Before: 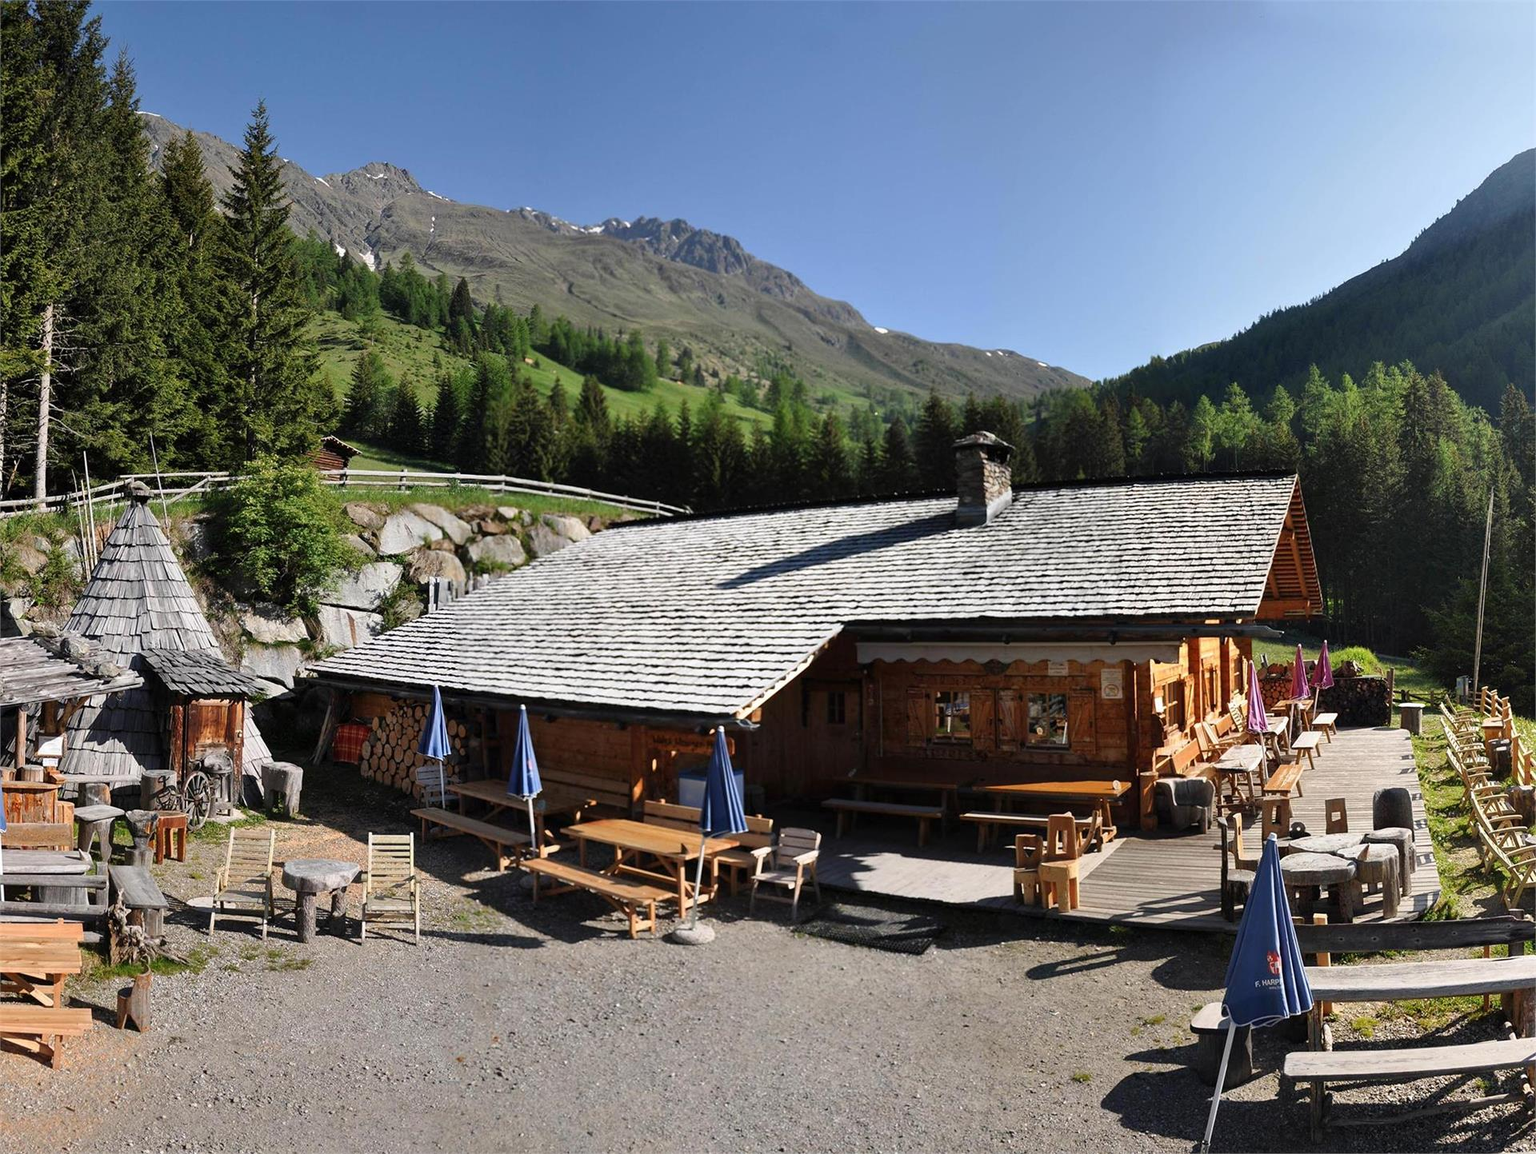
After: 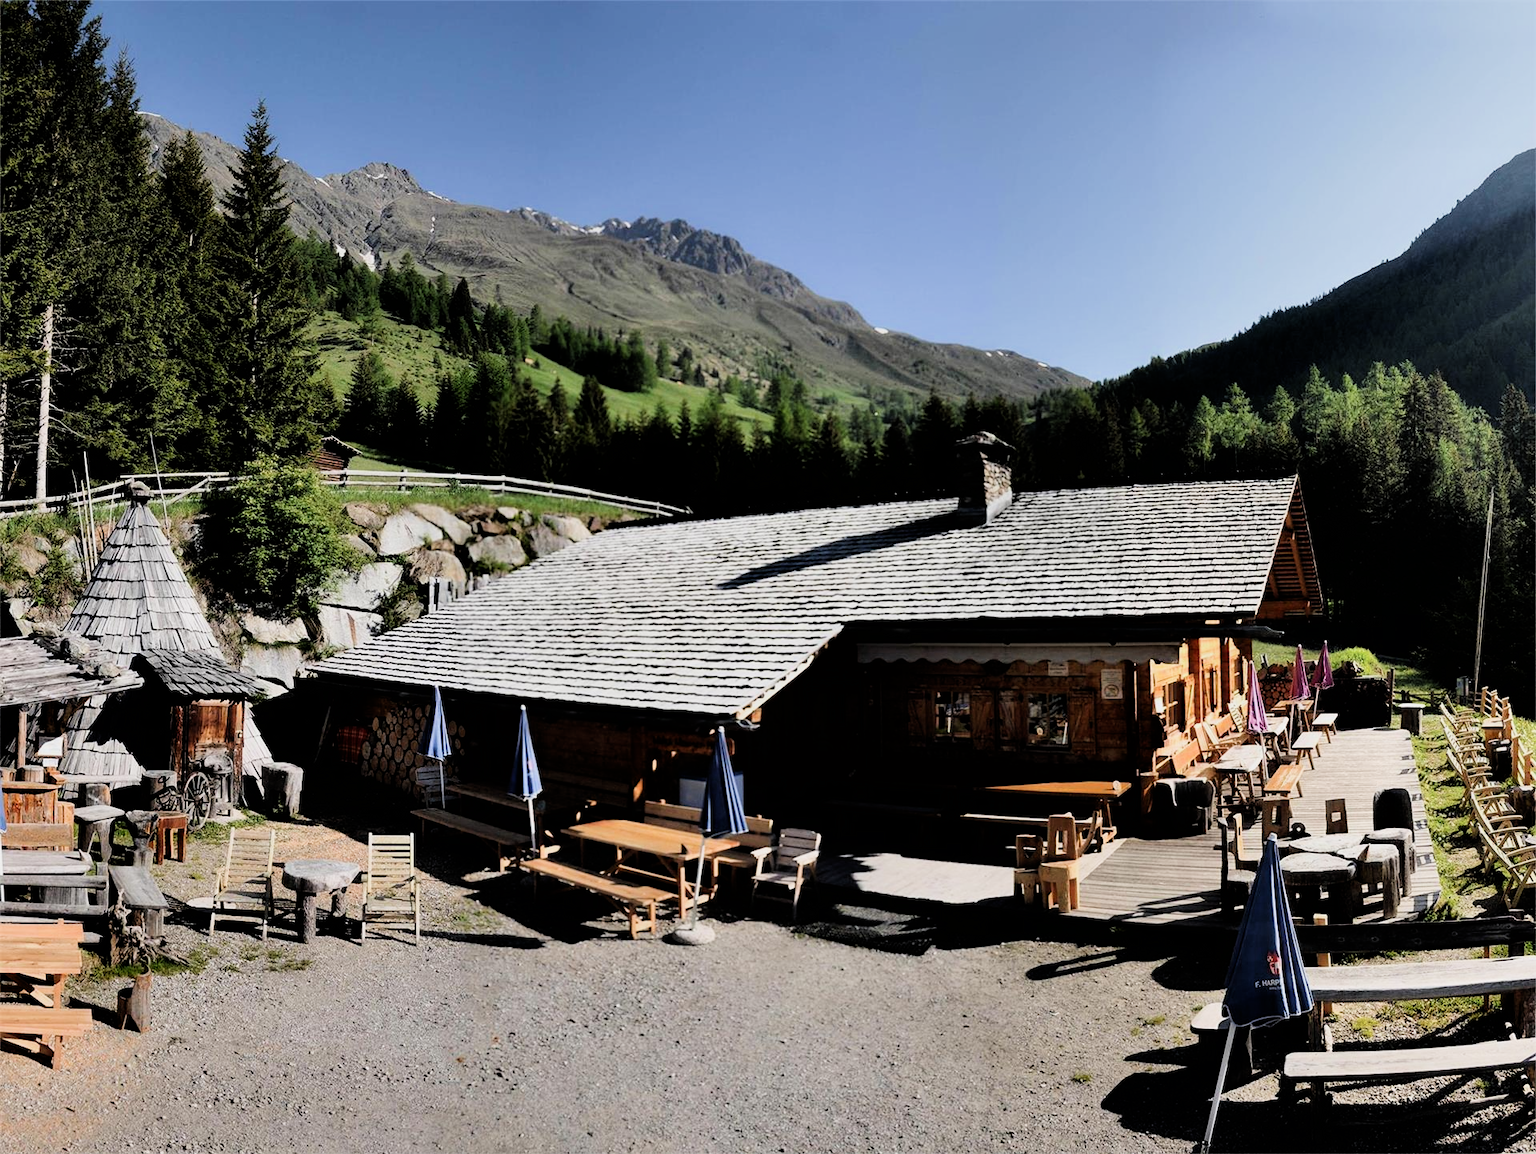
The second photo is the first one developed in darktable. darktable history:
contrast equalizer: y [[0.579, 0.58, 0.505, 0.5, 0.5, 0.5], [0.5 ×6], [0.5 ×6], [0 ×6], [0 ×6]]
filmic rgb: black relative exposure -4.98 EV, white relative exposure 3.98 EV, hardness 2.88, contrast 1.4
